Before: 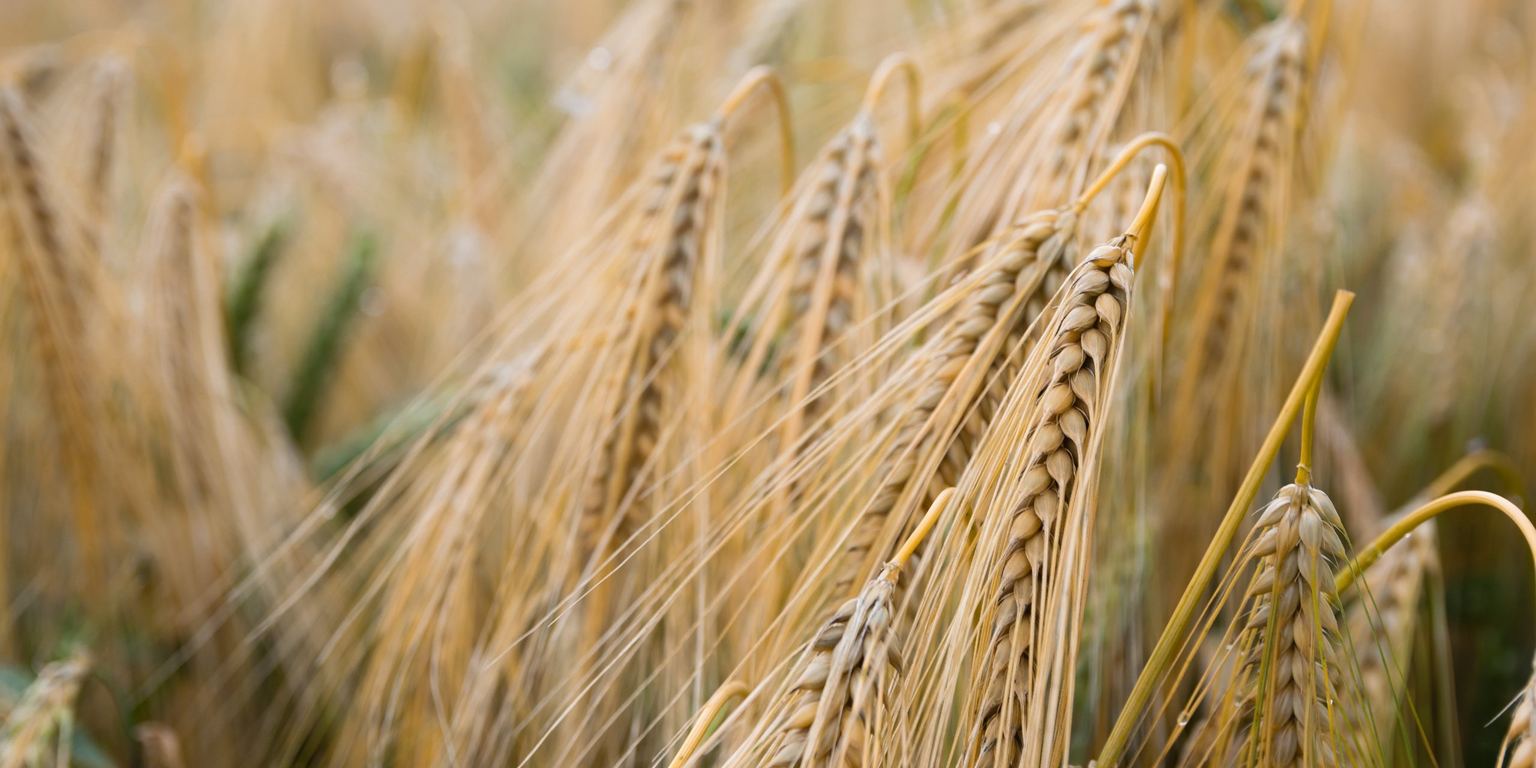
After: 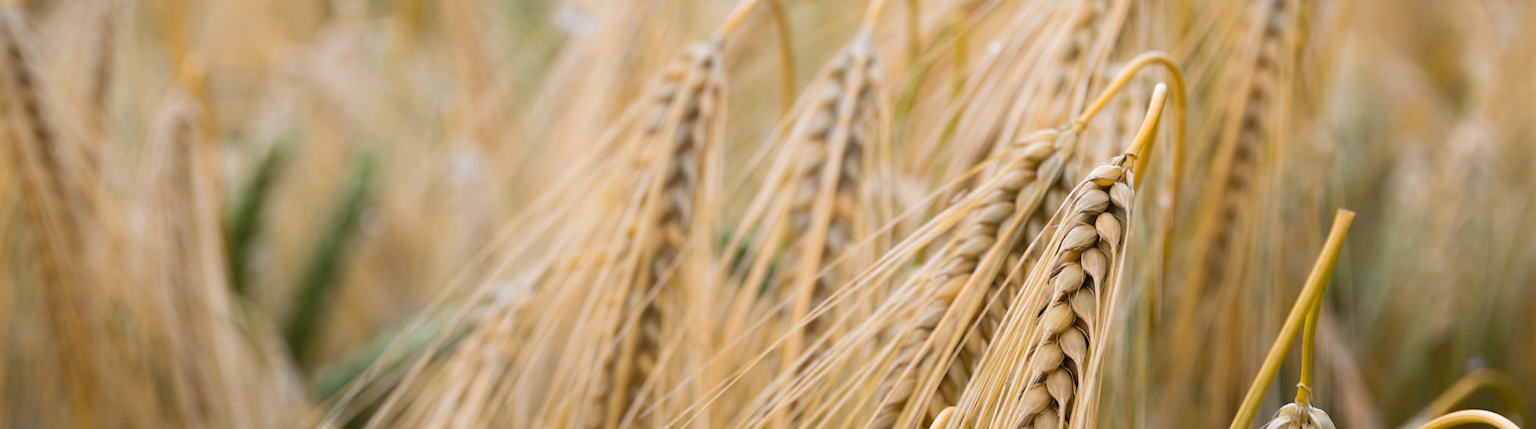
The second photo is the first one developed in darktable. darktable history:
crop and rotate: top 10.611%, bottom 33.412%
